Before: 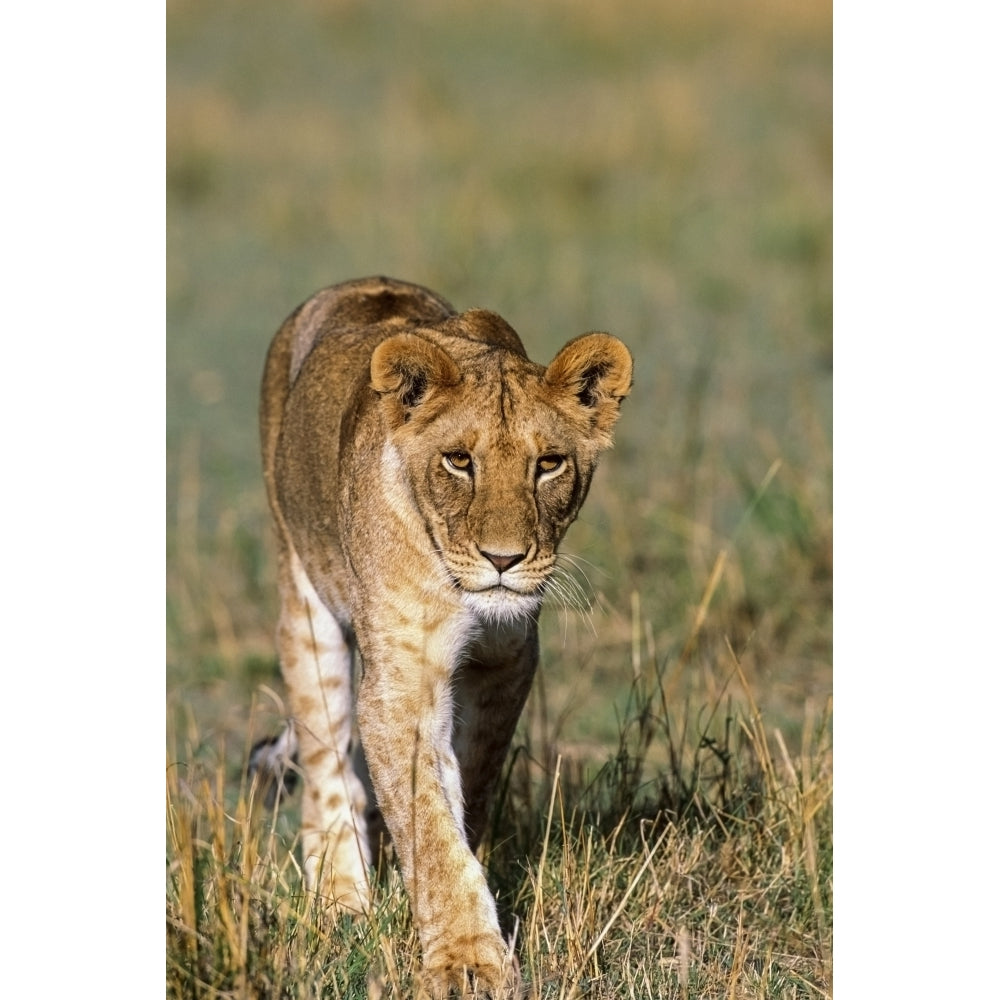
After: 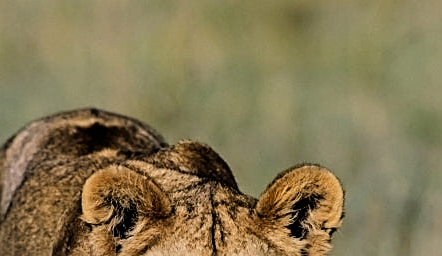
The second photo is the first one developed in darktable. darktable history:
crop: left 28.93%, top 16.848%, right 26.826%, bottom 57.535%
filmic rgb: black relative exposure -5.04 EV, white relative exposure 3.53 EV, hardness 3.17, contrast 1.4, highlights saturation mix -49.02%
sharpen: on, module defaults
